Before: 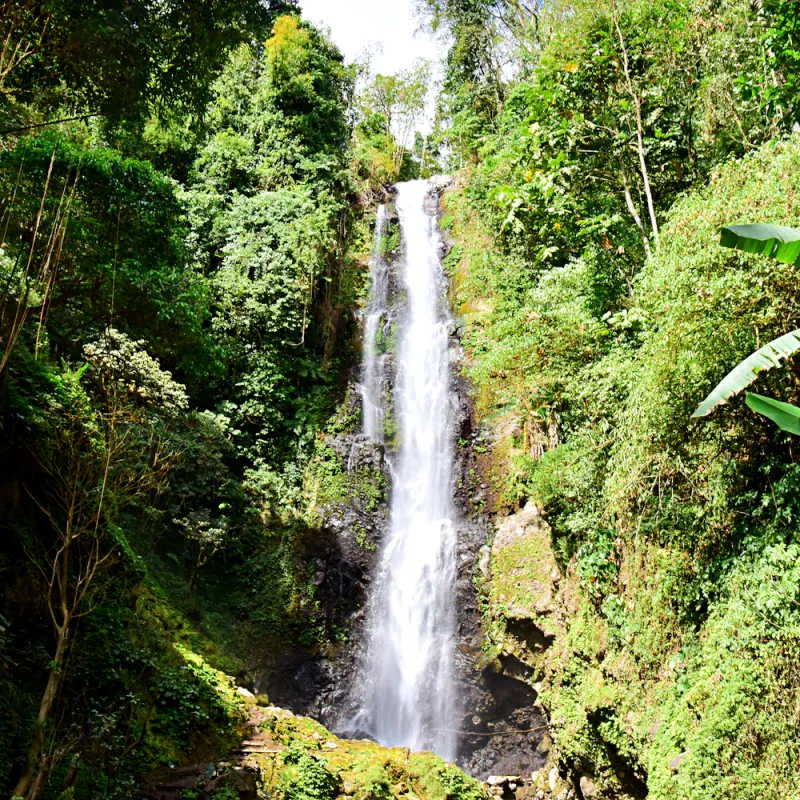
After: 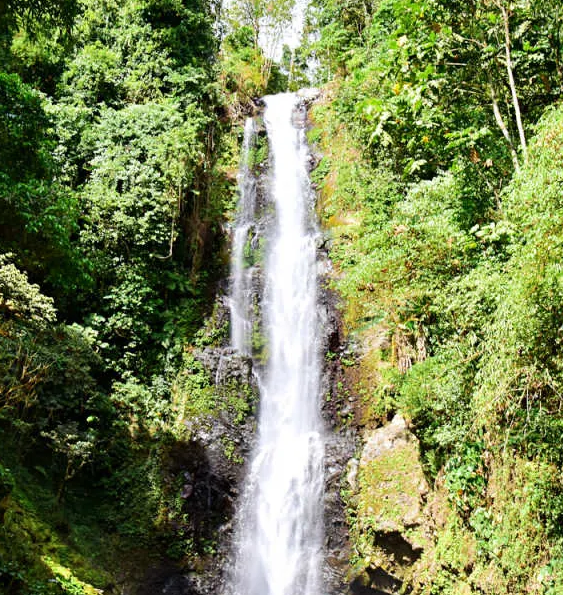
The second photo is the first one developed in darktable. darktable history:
crop and rotate: left 16.607%, top 10.939%, right 13.01%, bottom 14.658%
